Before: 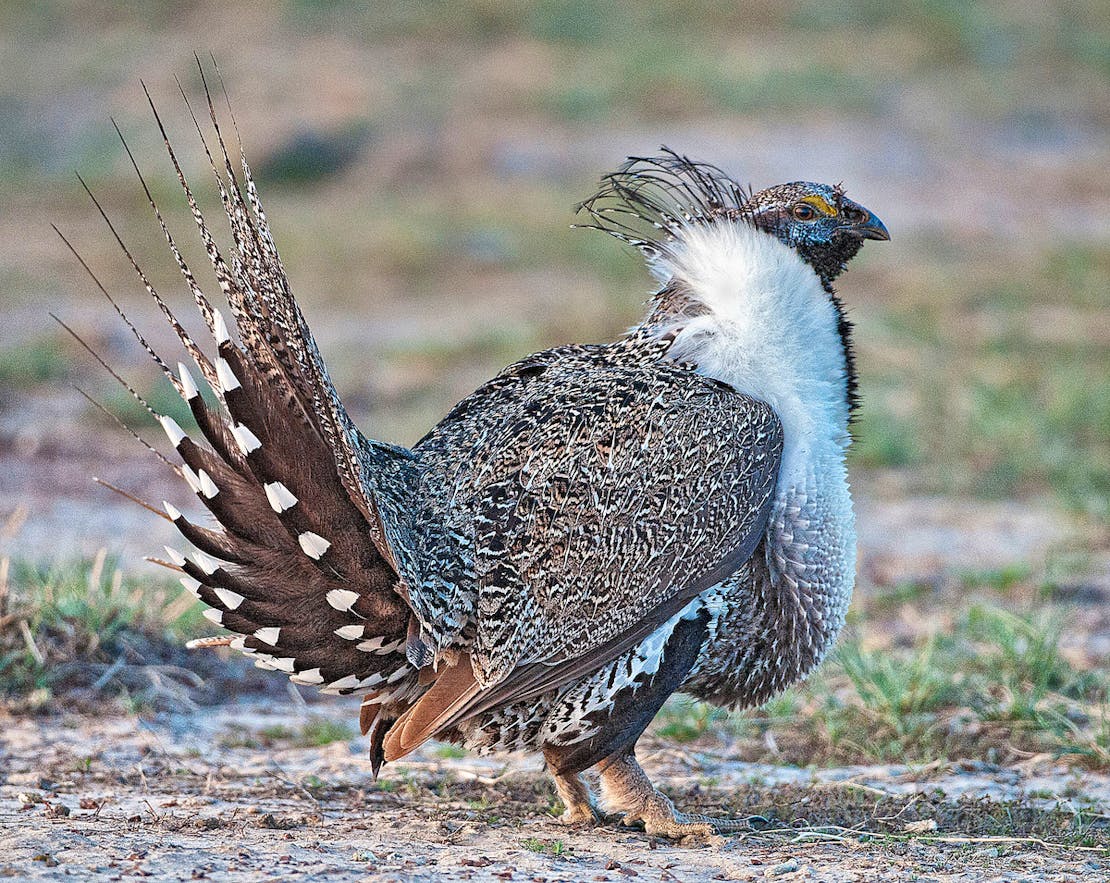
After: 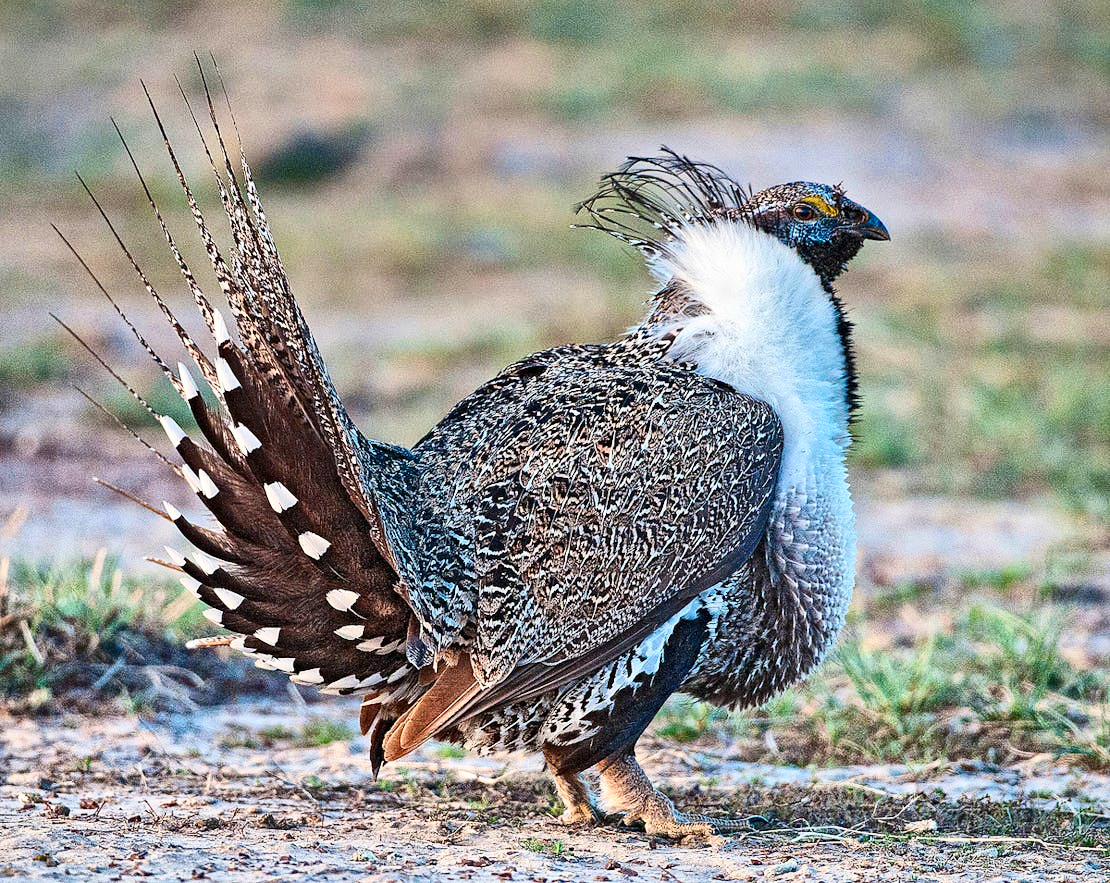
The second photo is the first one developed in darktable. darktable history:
color zones: curves: ch0 [(0, 0.613) (0.01, 0.613) (0.245, 0.448) (0.498, 0.529) (0.642, 0.665) (0.879, 0.777) (0.99, 0.613)]; ch1 [(0, 0) (0.143, 0) (0.286, 0) (0.429, 0) (0.571, 0) (0.714, 0) (0.857, 0)], mix -121.96%
contrast brightness saturation: contrast 0.28
